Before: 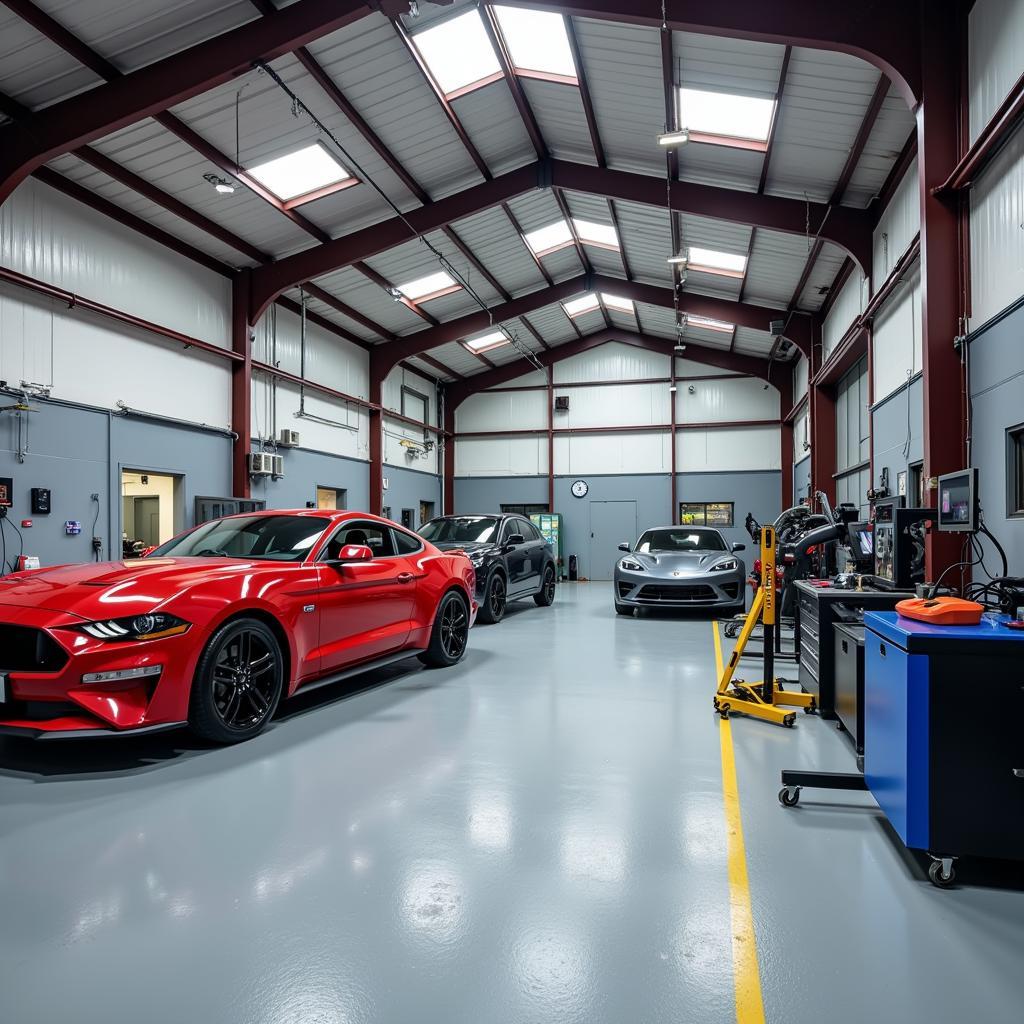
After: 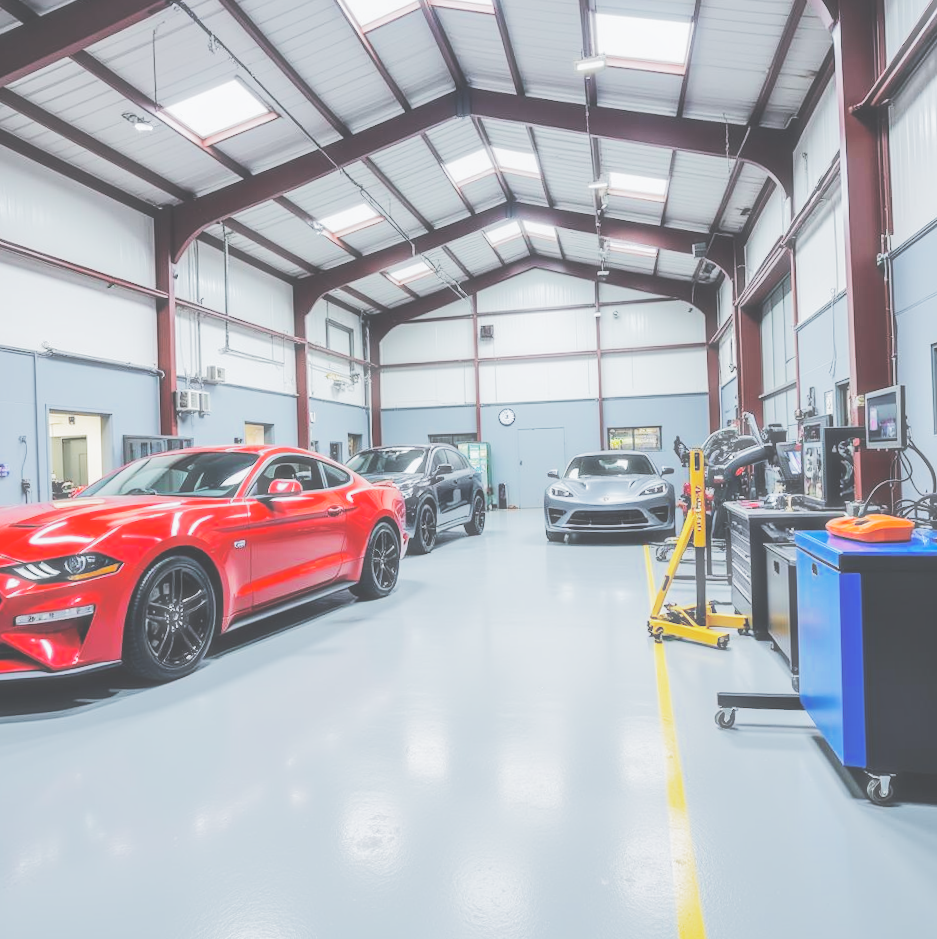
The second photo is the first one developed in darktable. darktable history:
crop and rotate: angle 1.63°, left 5.872%, top 5.689%
local contrast: detail 130%
exposure: black level correction -0.04, exposure 0.062 EV, compensate highlight preservation false
haze removal: strength -0.094, compatibility mode true, adaptive false
filmic rgb: black relative exposure -7.65 EV, white relative exposure 4.56 EV, hardness 3.61, preserve chrominance no, color science v5 (2021)
color balance rgb: highlights gain › luminance 16.607%, highlights gain › chroma 2.849%, highlights gain › hue 259.75°, linear chroma grading › global chroma 20.565%, perceptual saturation grading › global saturation 19.732%, perceptual brilliance grading › highlights 11.534%, global vibrance 14.596%
tone equalizer: -7 EV 0.146 EV, -6 EV 0.589 EV, -5 EV 1.13 EV, -4 EV 1.33 EV, -3 EV 1.16 EV, -2 EV 0.6 EV, -1 EV 0.152 EV, edges refinement/feathering 500, mask exposure compensation -1.57 EV, preserve details no
